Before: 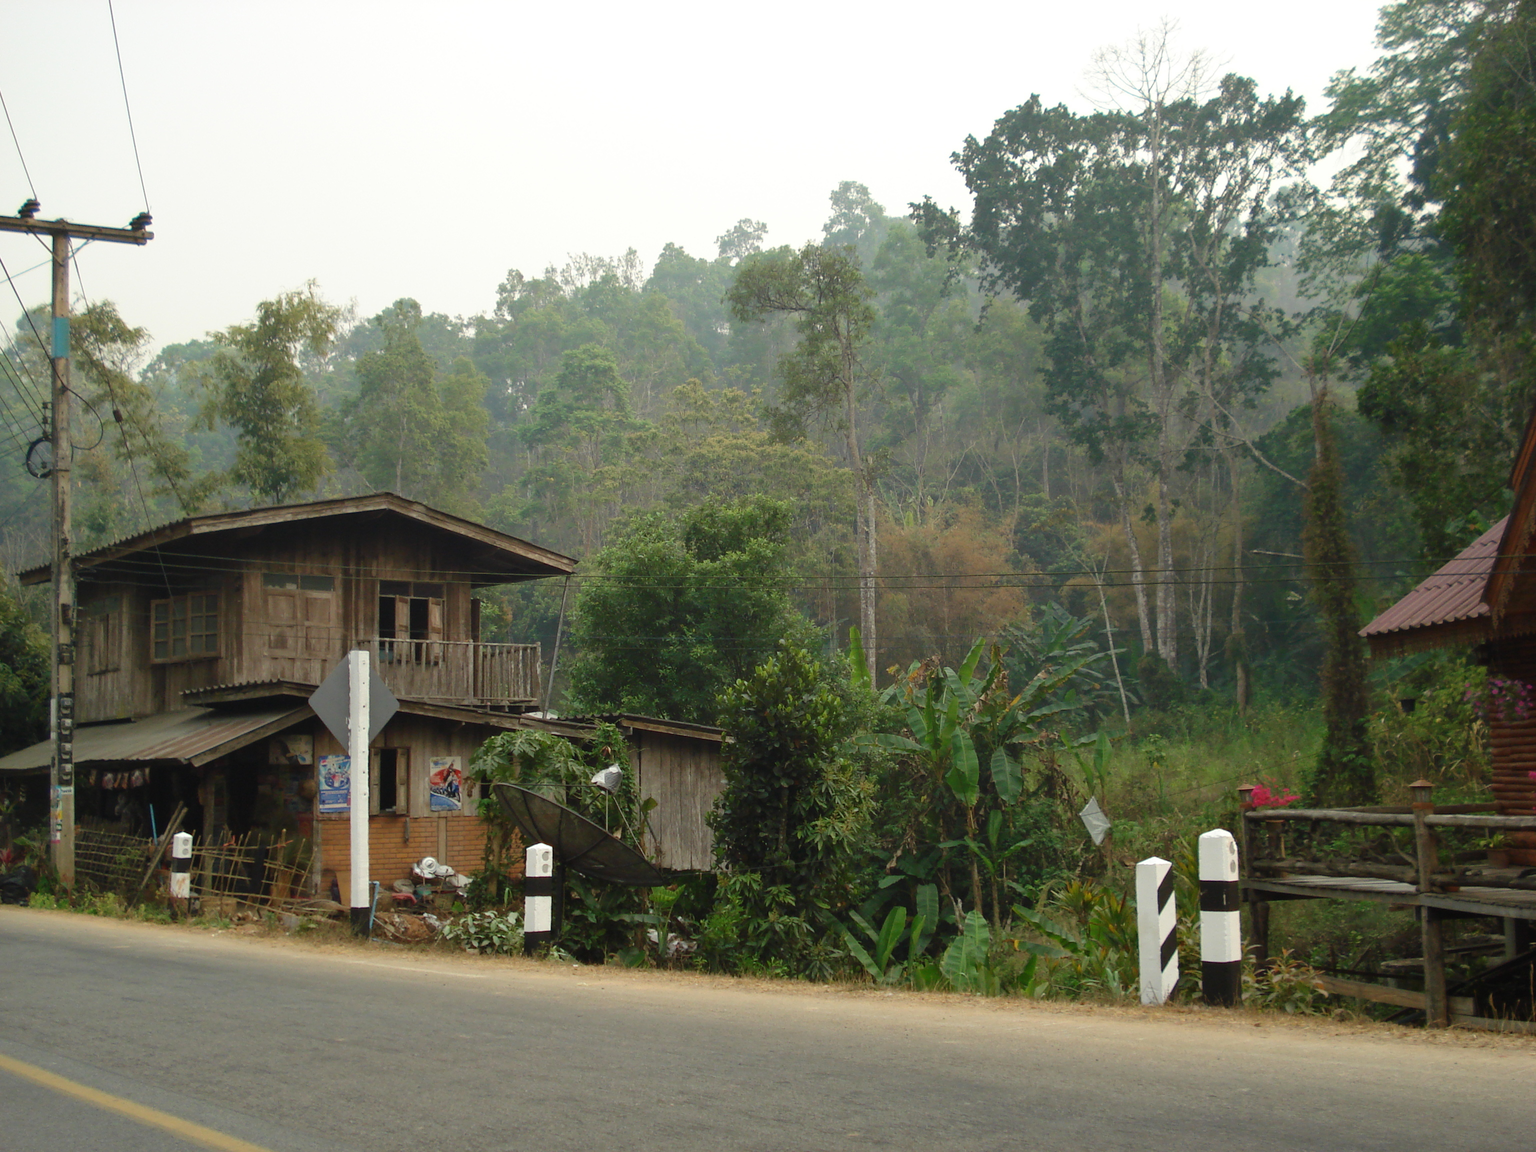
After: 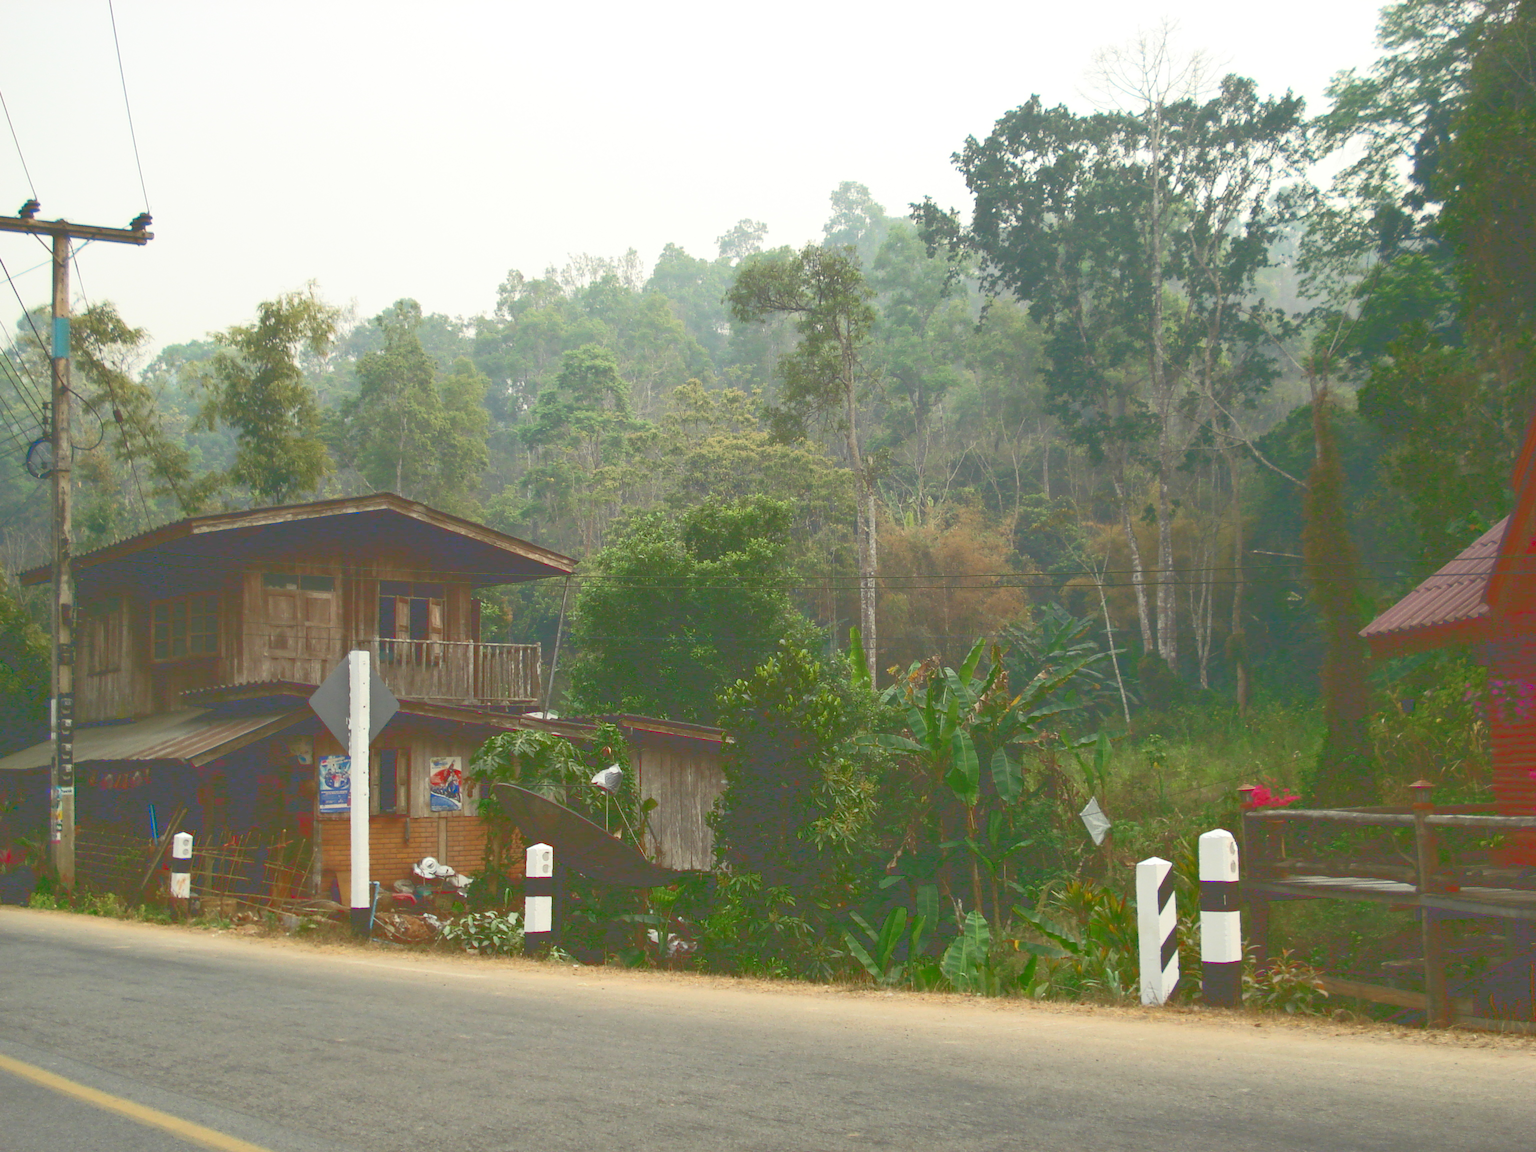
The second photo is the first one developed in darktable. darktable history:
tone curve: curves: ch0 [(0, 0) (0.003, 0.334) (0.011, 0.338) (0.025, 0.338) (0.044, 0.338) (0.069, 0.339) (0.1, 0.342) (0.136, 0.343) (0.177, 0.349) (0.224, 0.36) (0.277, 0.385) (0.335, 0.42) (0.399, 0.465) (0.468, 0.535) (0.543, 0.632) (0.623, 0.73) (0.709, 0.814) (0.801, 0.879) (0.898, 0.935) (1, 1)], color space Lab, linked channels, preserve colors none
